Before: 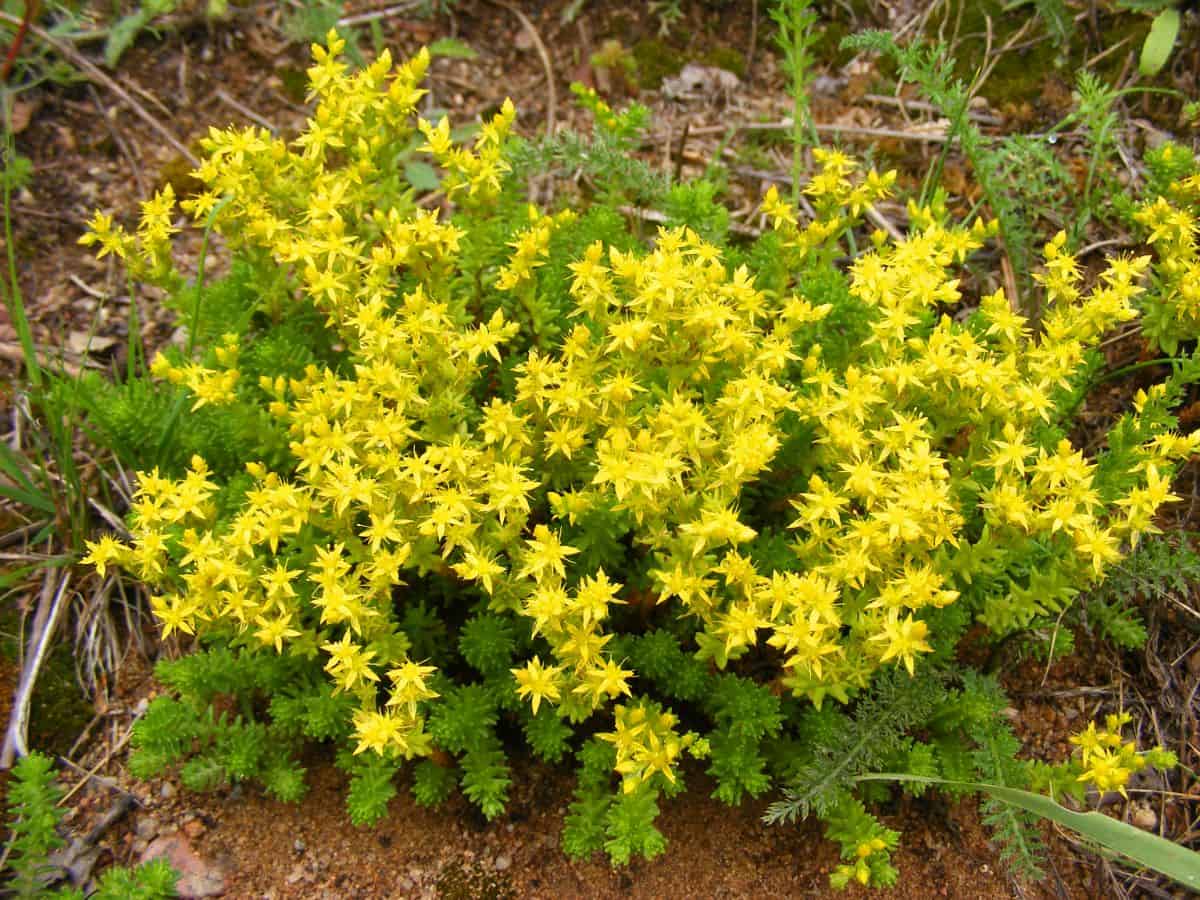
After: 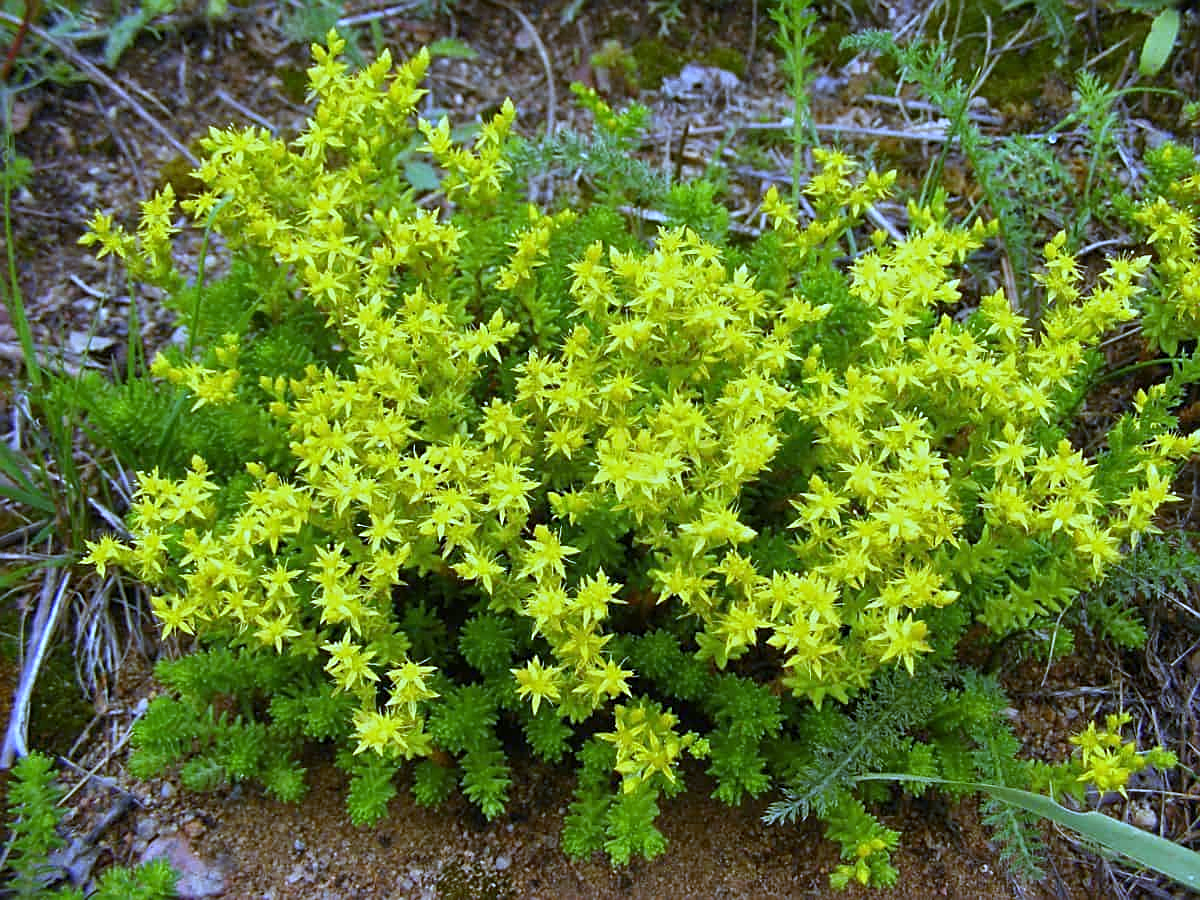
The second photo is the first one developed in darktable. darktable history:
tone equalizer: on, module defaults
white balance: red 0.766, blue 1.537
sharpen: on, module defaults
